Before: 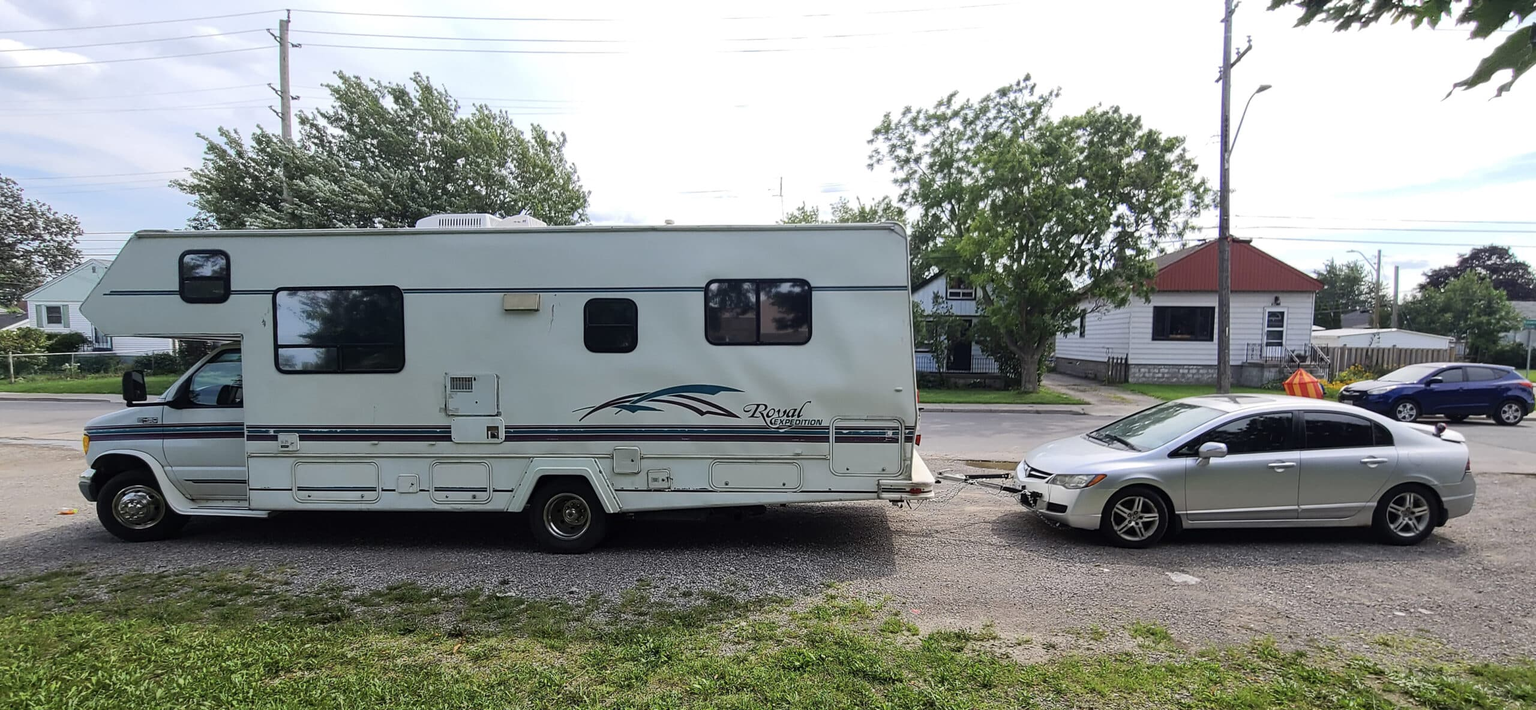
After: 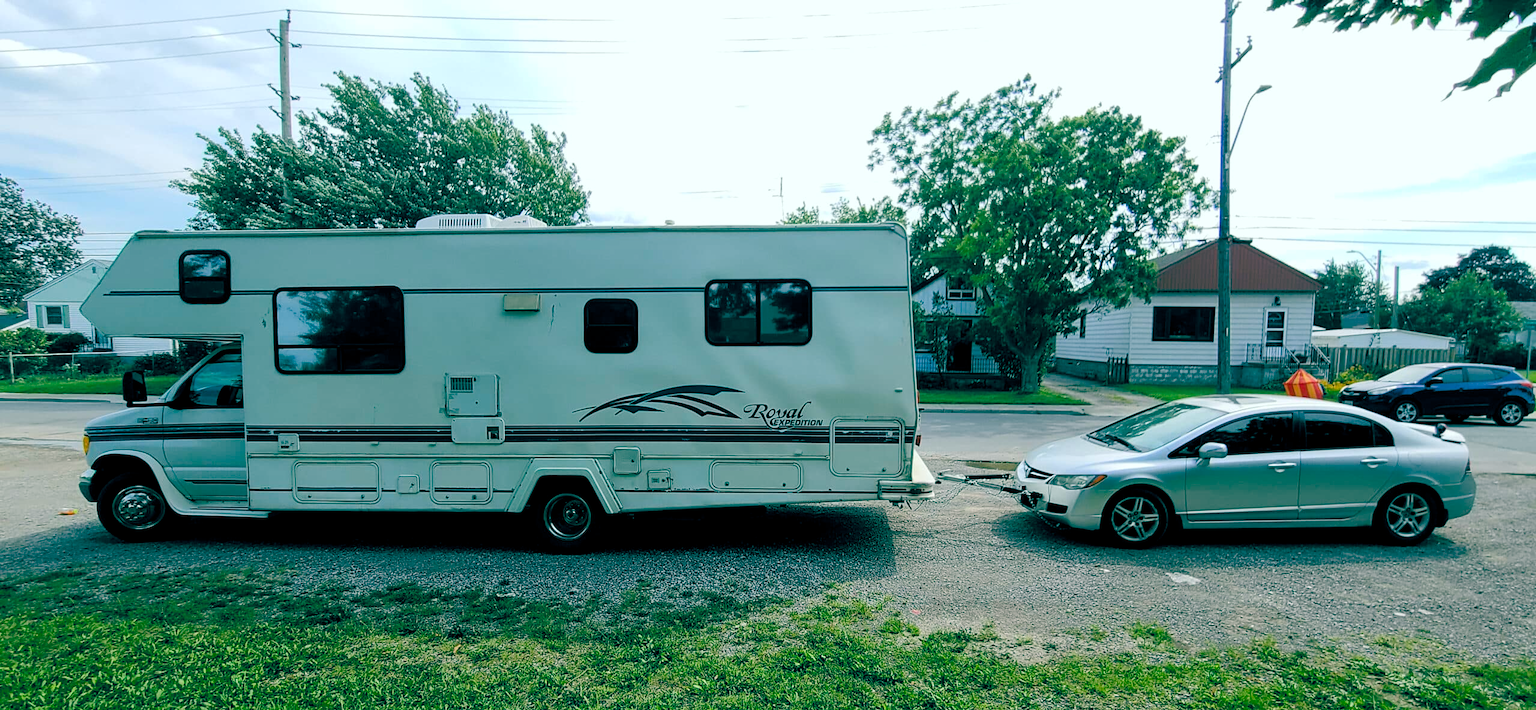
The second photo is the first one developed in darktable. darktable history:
color balance rgb: global offset › luminance -0.549%, global offset › chroma 0.904%, global offset › hue 175.67°, perceptual saturation grading › global saturation 20.084%, perceptual saturation grading › highlights -19.759%, perceptual saturation grading › shadows 29.927%
sharpen: radius 2.934, amount 0.859, threshold 47.224
